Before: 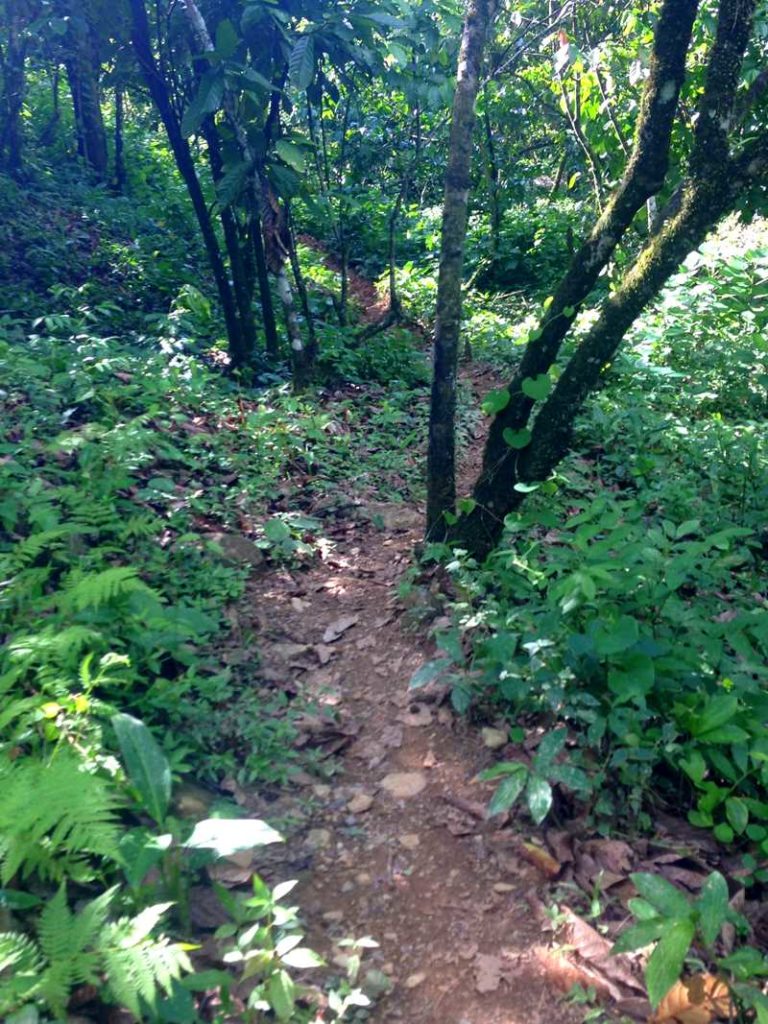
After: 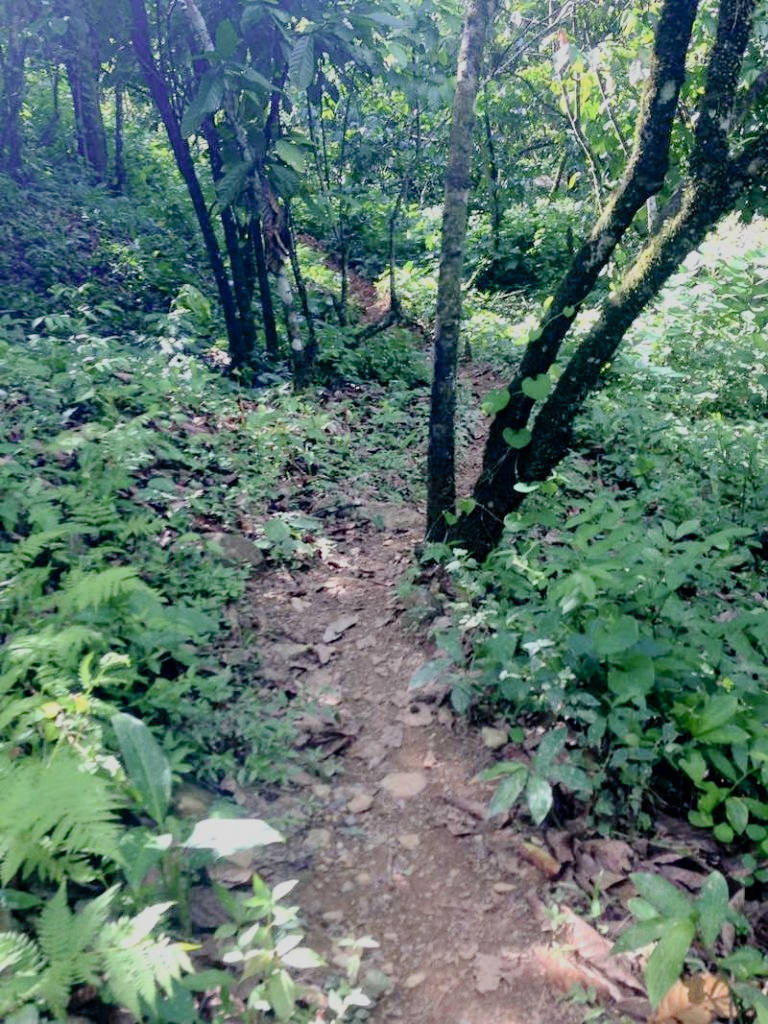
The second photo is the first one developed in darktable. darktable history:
filmic rgb: black relative exposure -16 EV, white relative exposure 5.32 EV, threshold 5.94 EV, hardness 5.91, contrast 1.256, color science v6 (2022), enable highlight reconstruction true
tone curve: curves: ch0 [(0, 0) (0.004, 0.008) (0.077, 0.156) (0.169, 0.29) (0.774, 0.774) (0.988, 0.926)], preserve colors none
